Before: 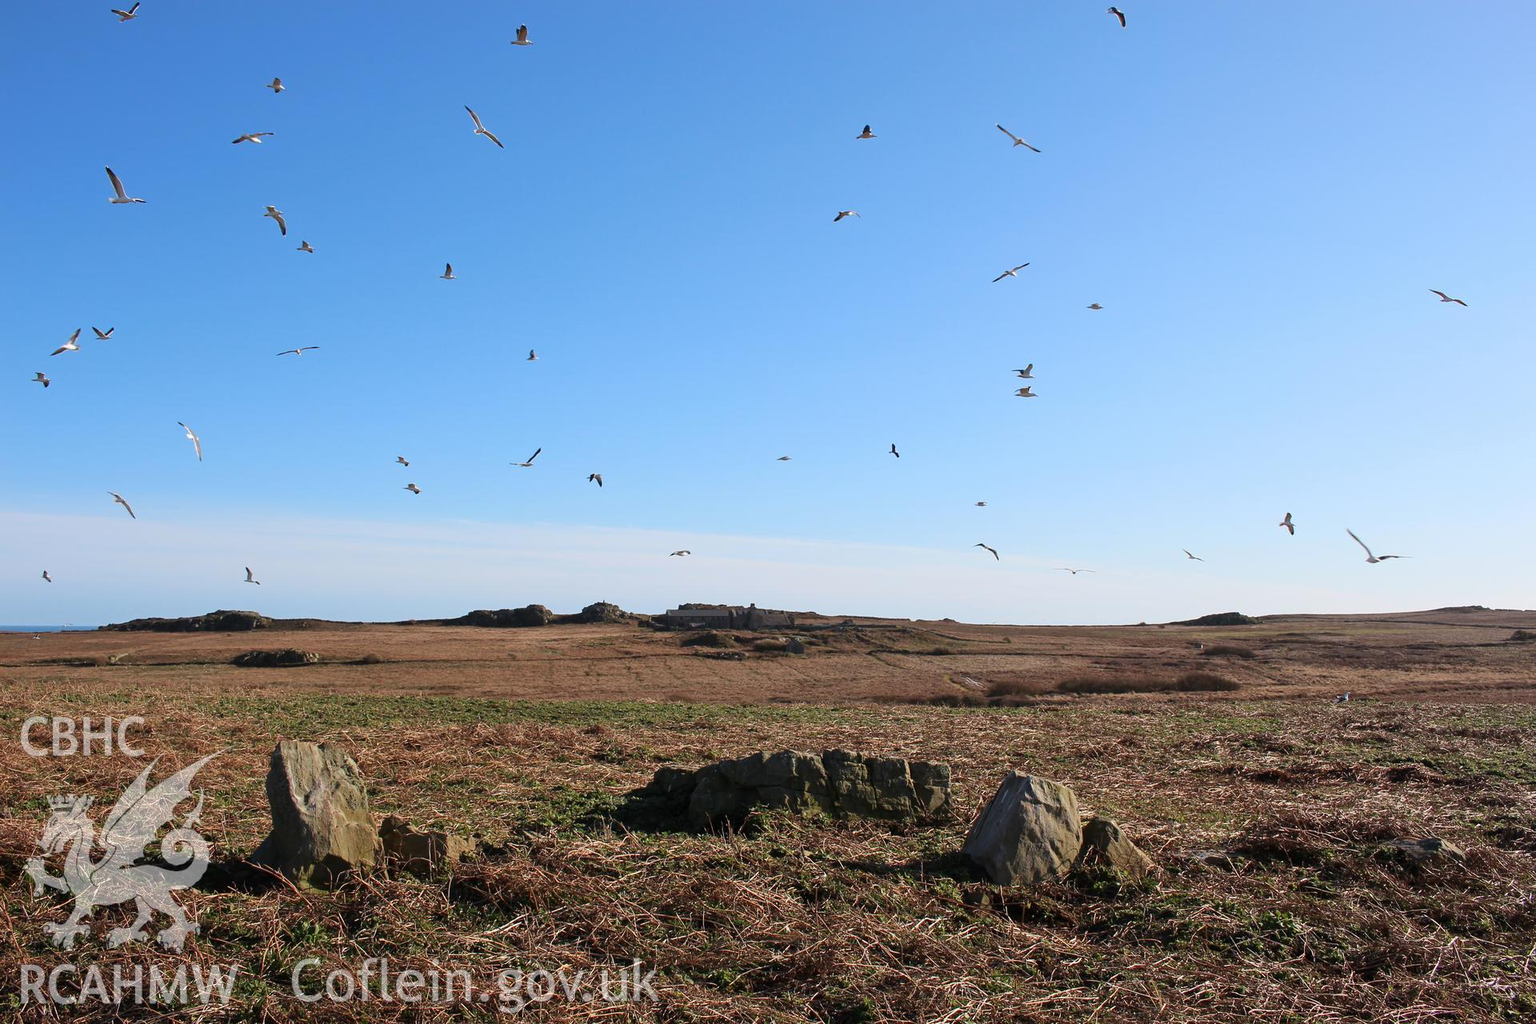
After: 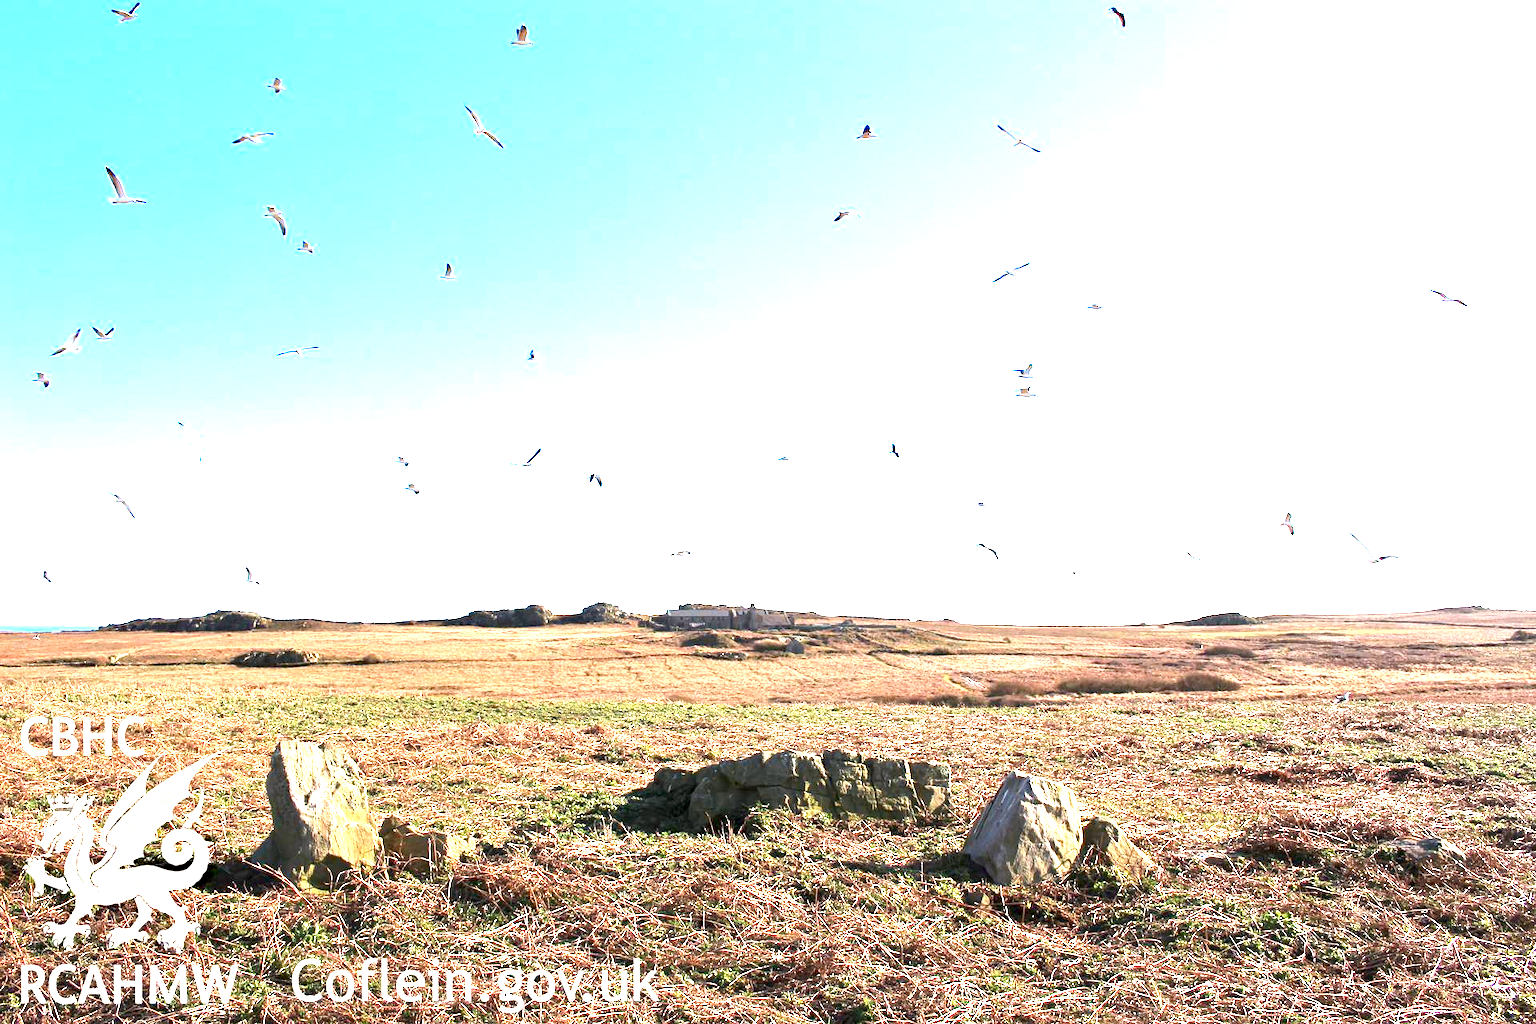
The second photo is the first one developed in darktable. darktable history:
exposure: black level correction 0.001, exposure 2.615 EV, compensate highlight preservation false
haze removal: compatibility mode true, adaptive false
